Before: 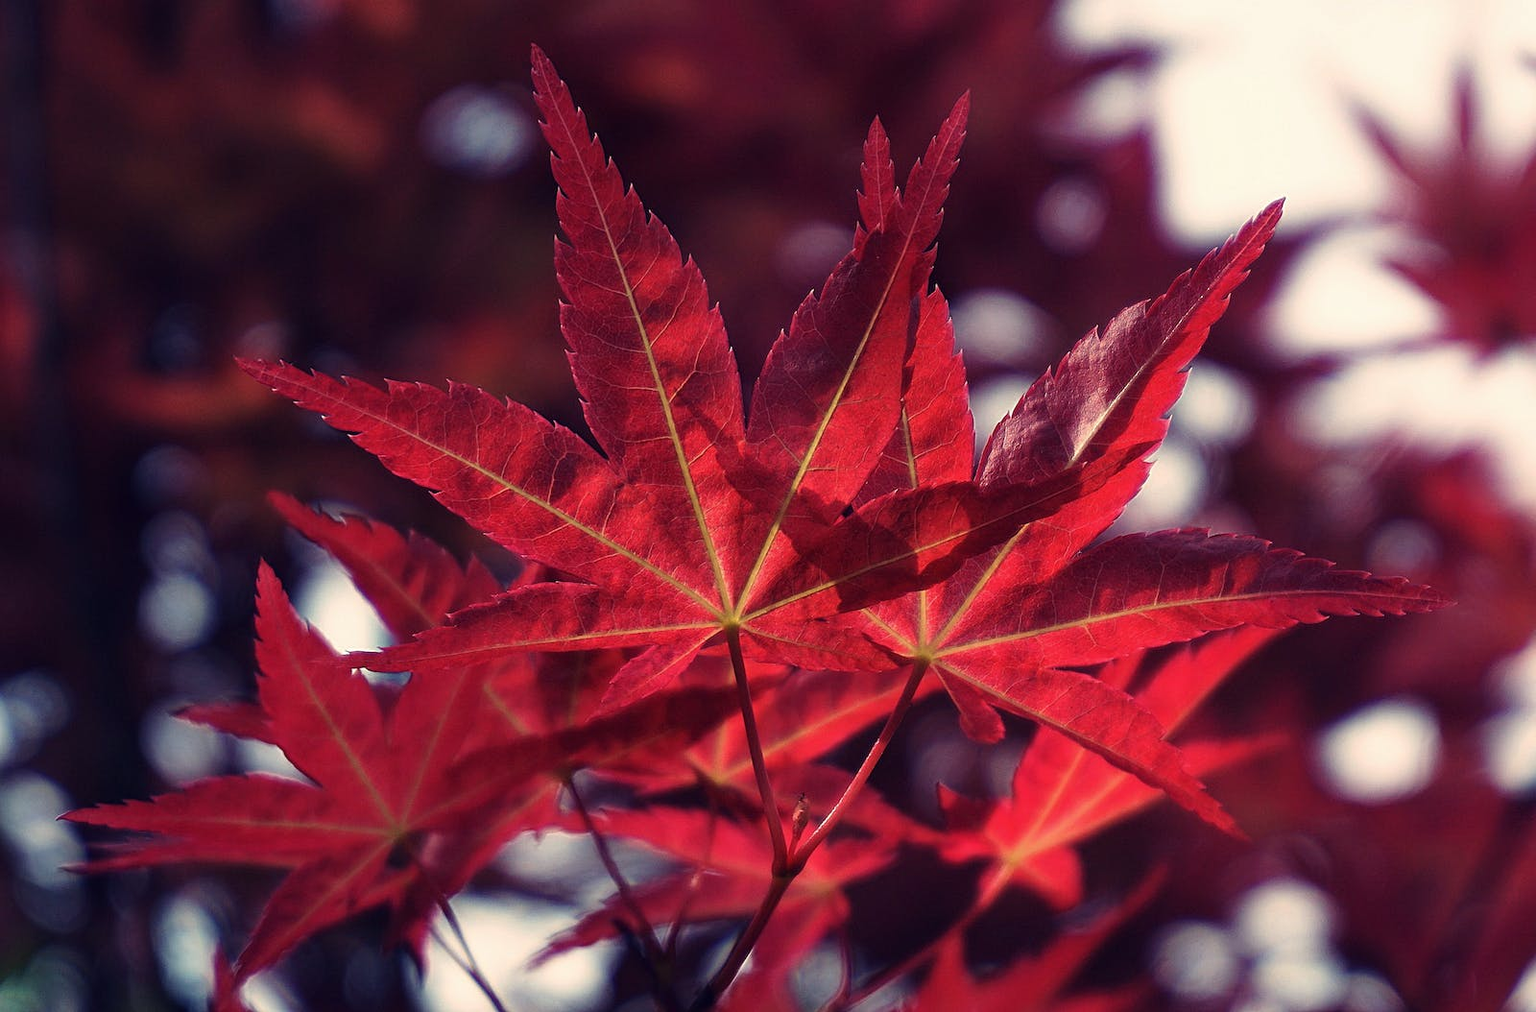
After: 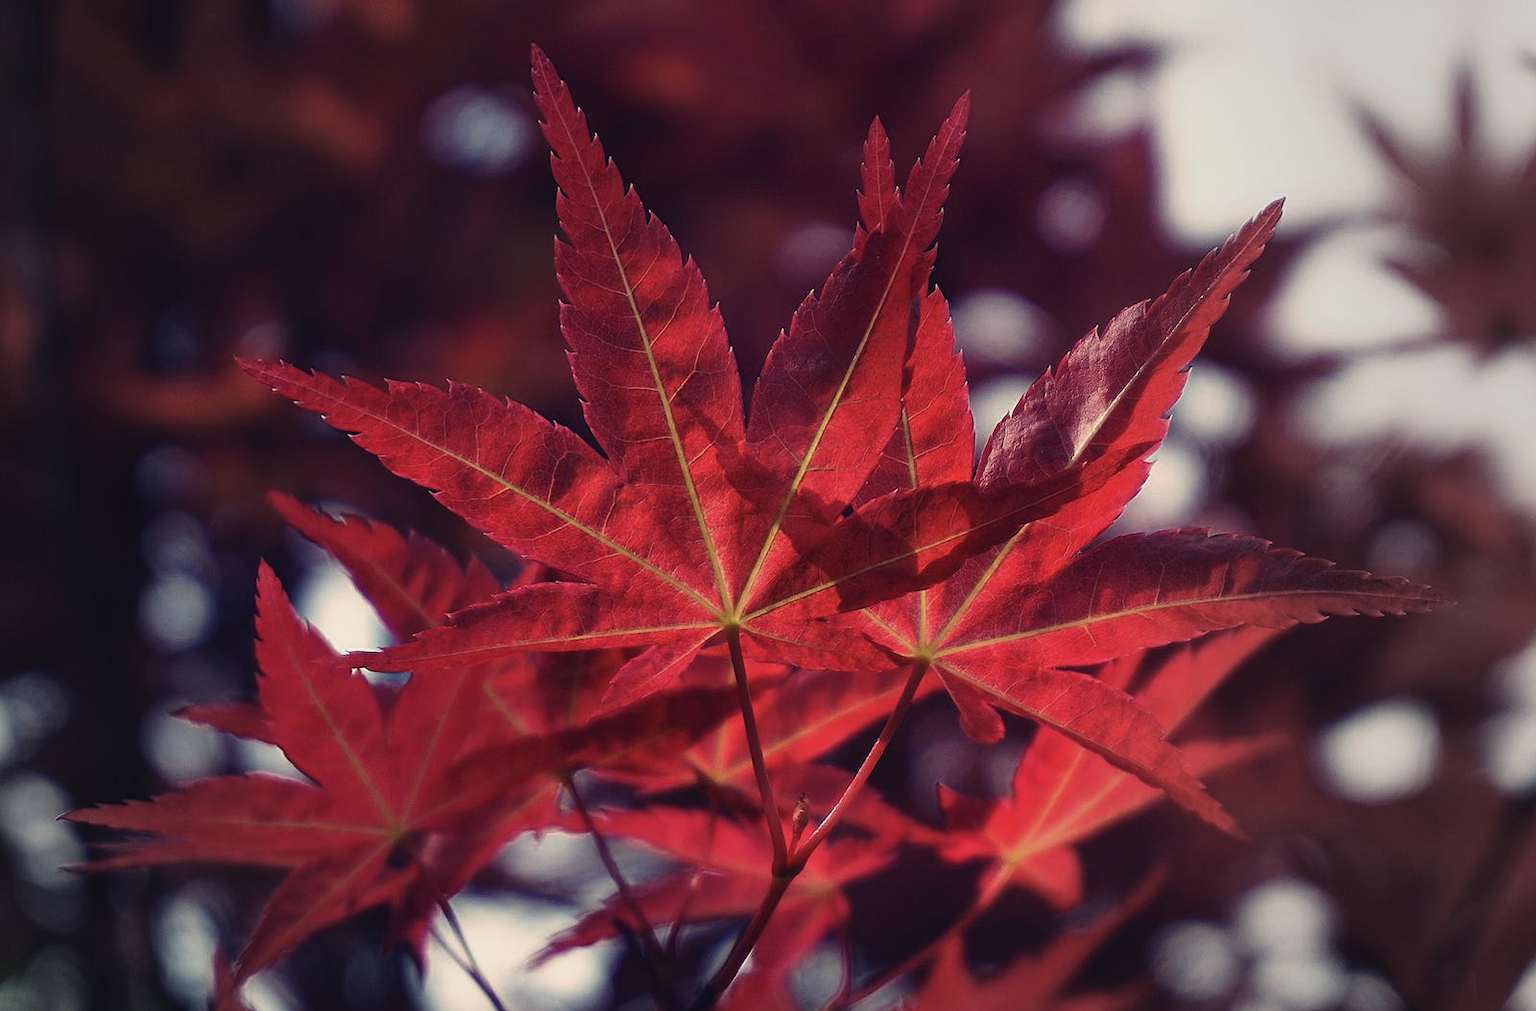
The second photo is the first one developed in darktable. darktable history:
contrast brightness saturation: contrast -0.074, brightness -0.039, saturation -0.11
vignetting: fall-off start 64.2%, brightness -0.269, center (-0.116, -0.004), width/height ratio 0.877, unbound false
color correction: highlights b* -0.051
